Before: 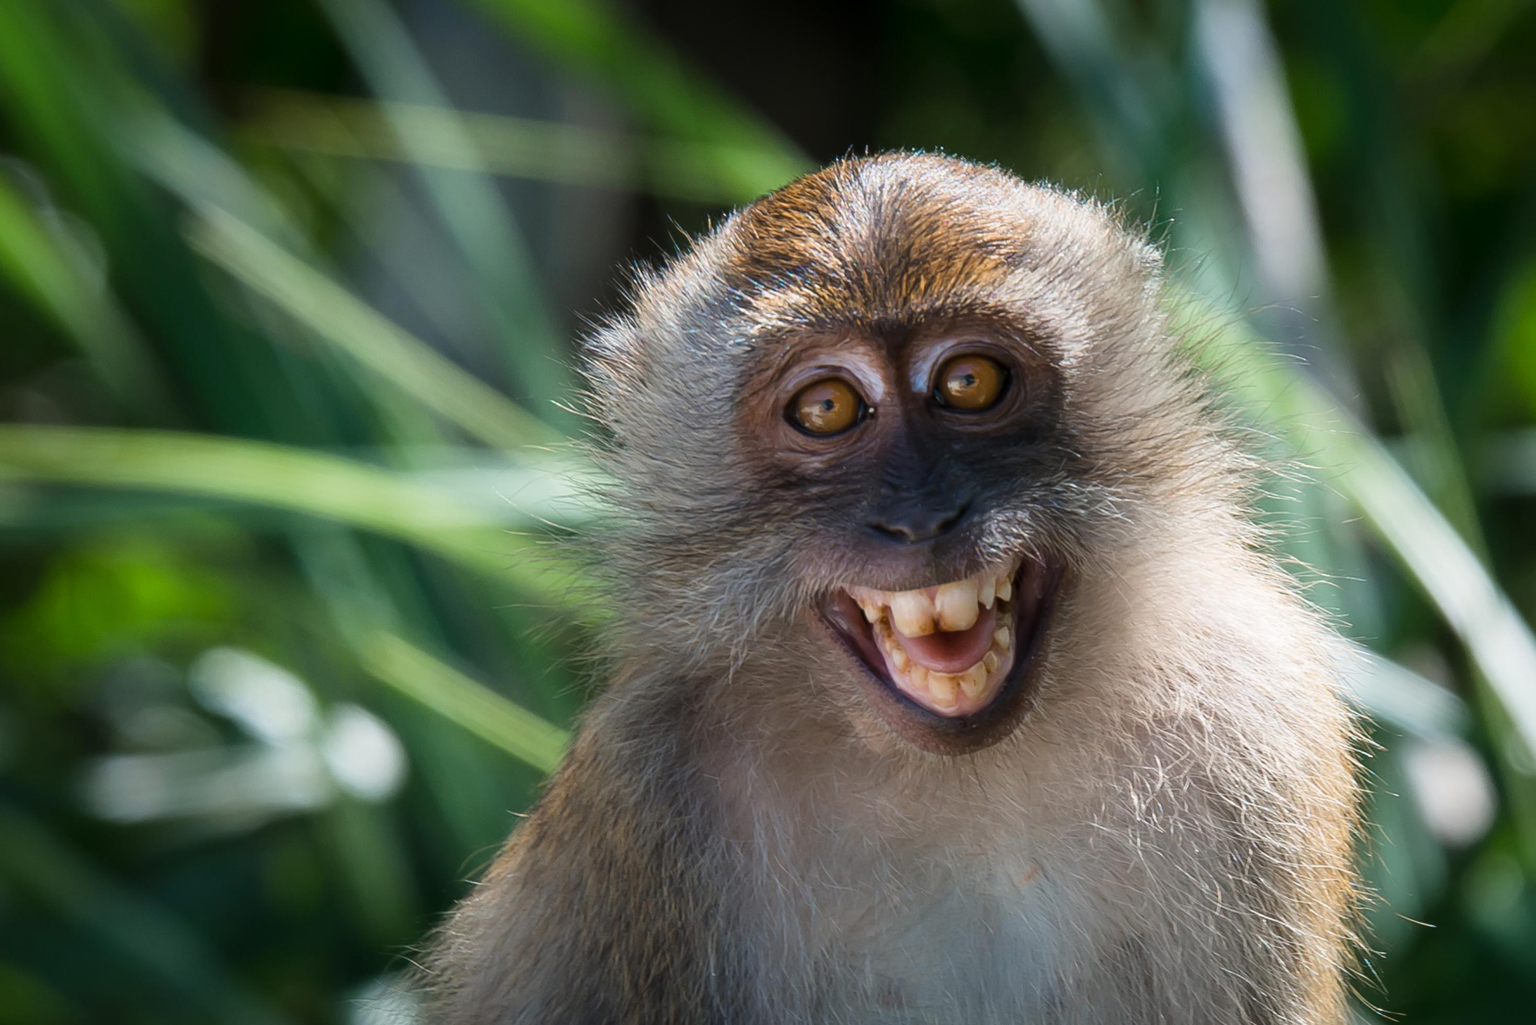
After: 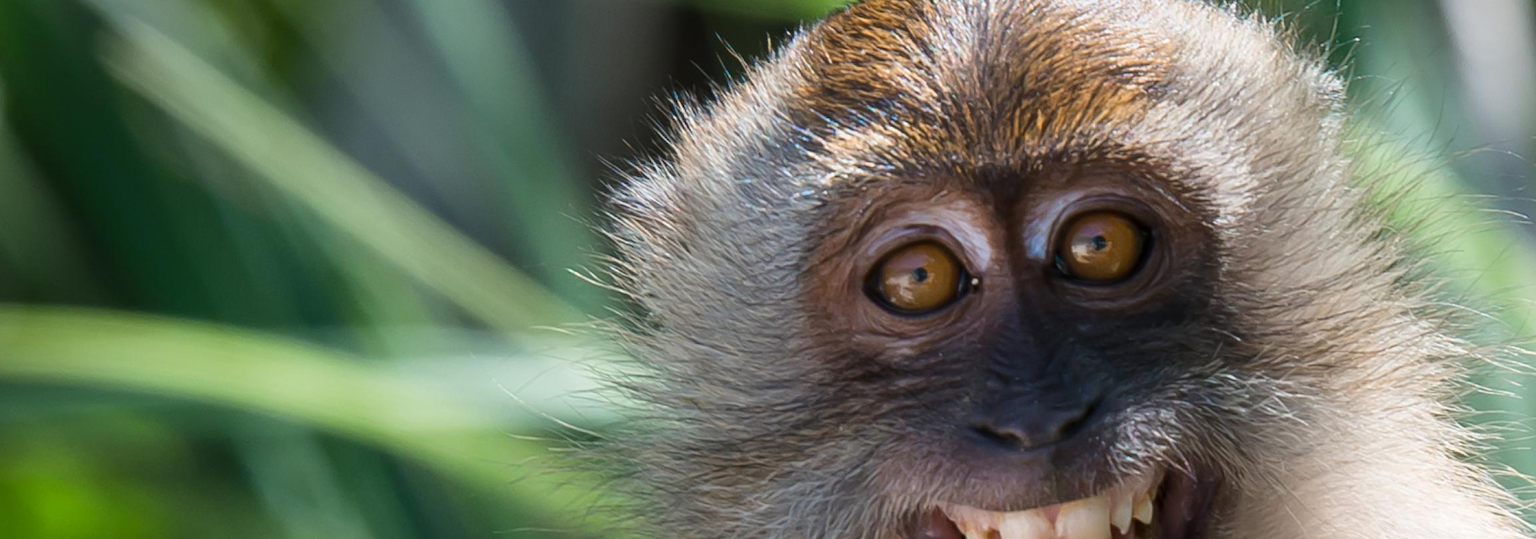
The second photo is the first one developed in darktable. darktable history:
crop: left 6.806%, top 18.425%, right 14.465%, bottom 40.14%
